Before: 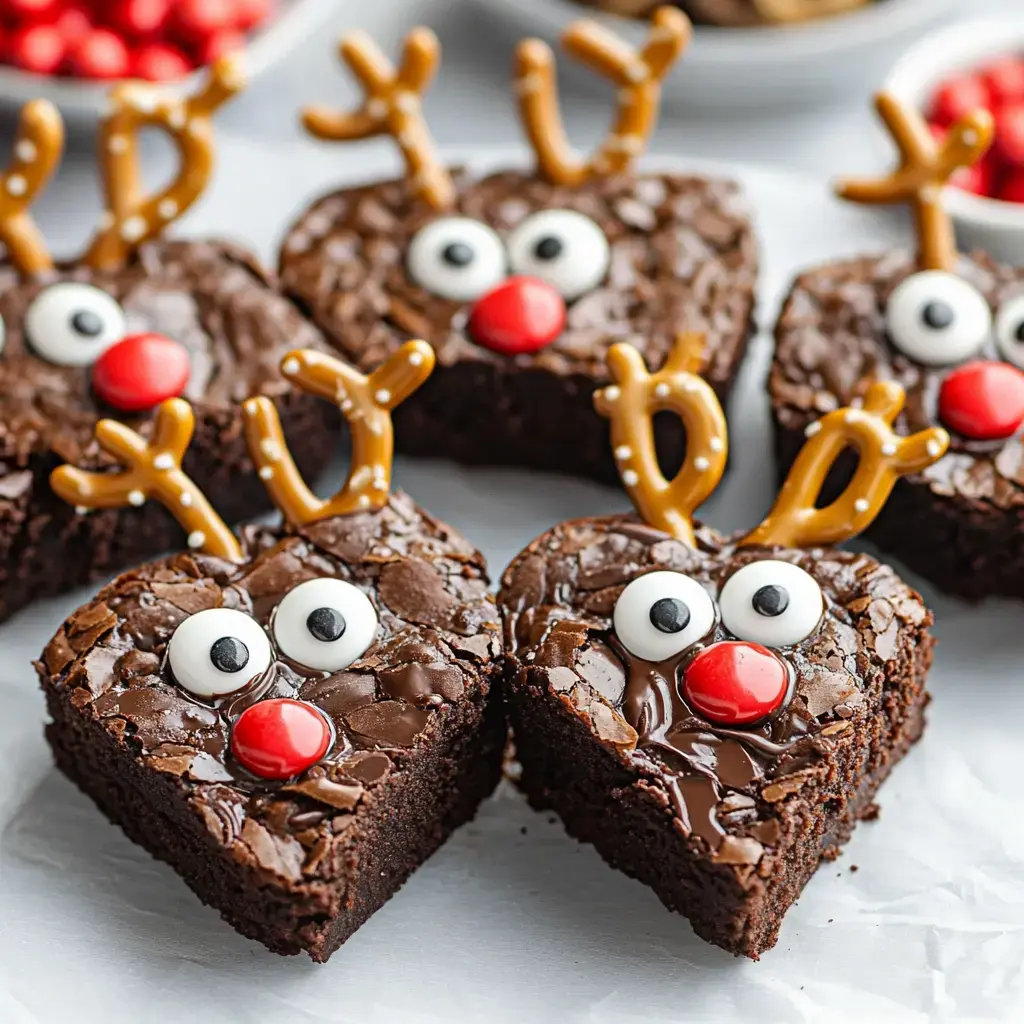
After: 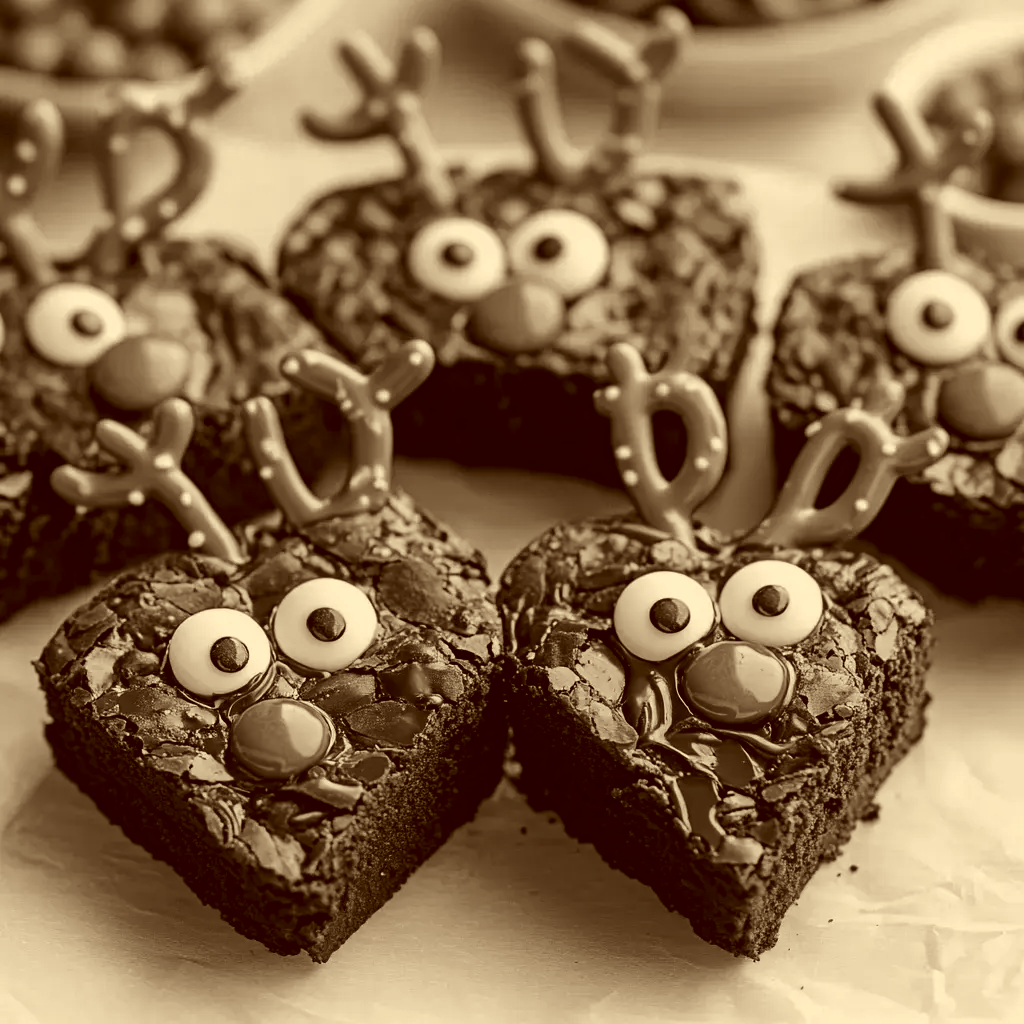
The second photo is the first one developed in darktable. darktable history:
color calibration: output gray [0.18, 0.41, 0.41, 0], gray › normalize channels true, illuminant same as pipeline (D50), adaptation XYZ, x 0.346, y 0.359, gamut compression 0
contrast brightness saturation: brightness -0.09
white balance: red 1.009, blue 0.985
color correction: highlights a* 1.12, highlights b* 24.26, shadows a* 15.58, shadows b* 24.26
base curve: exposure shift 0, preserve colors none
